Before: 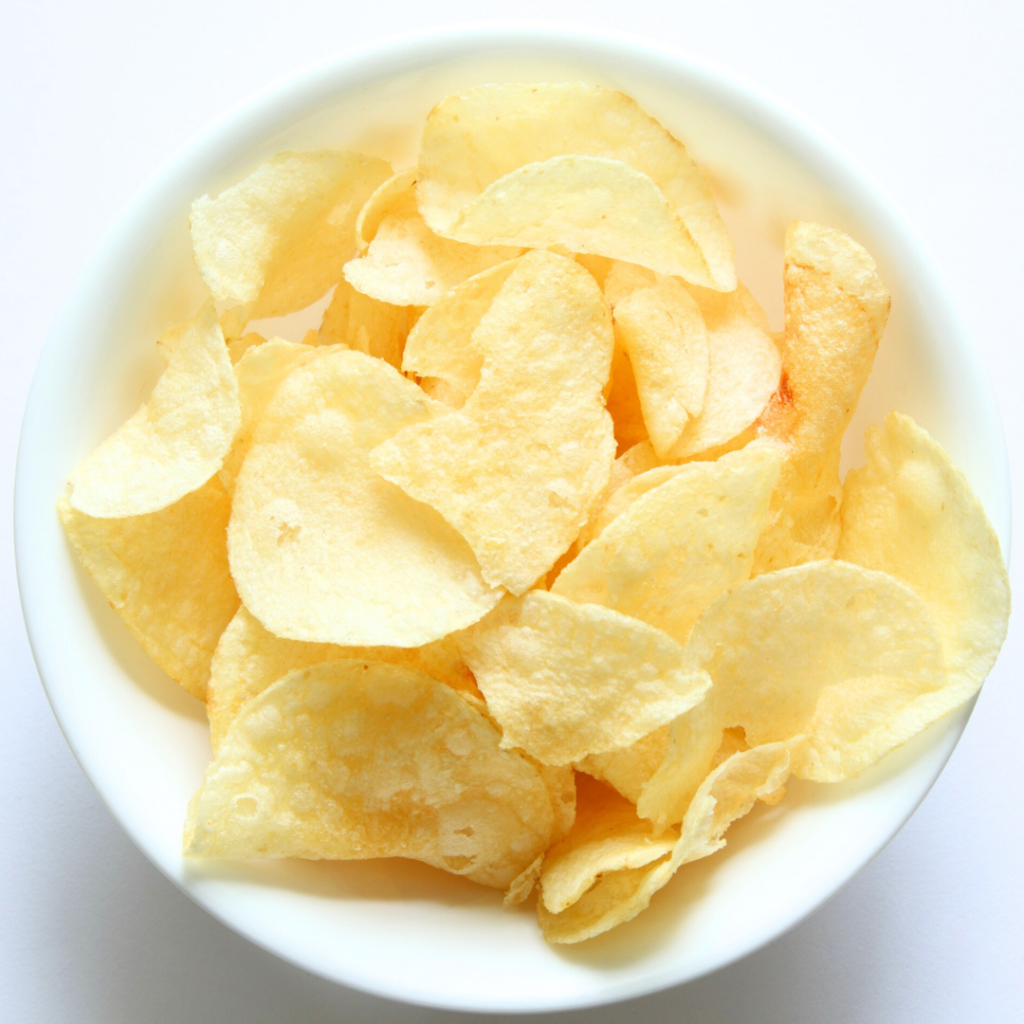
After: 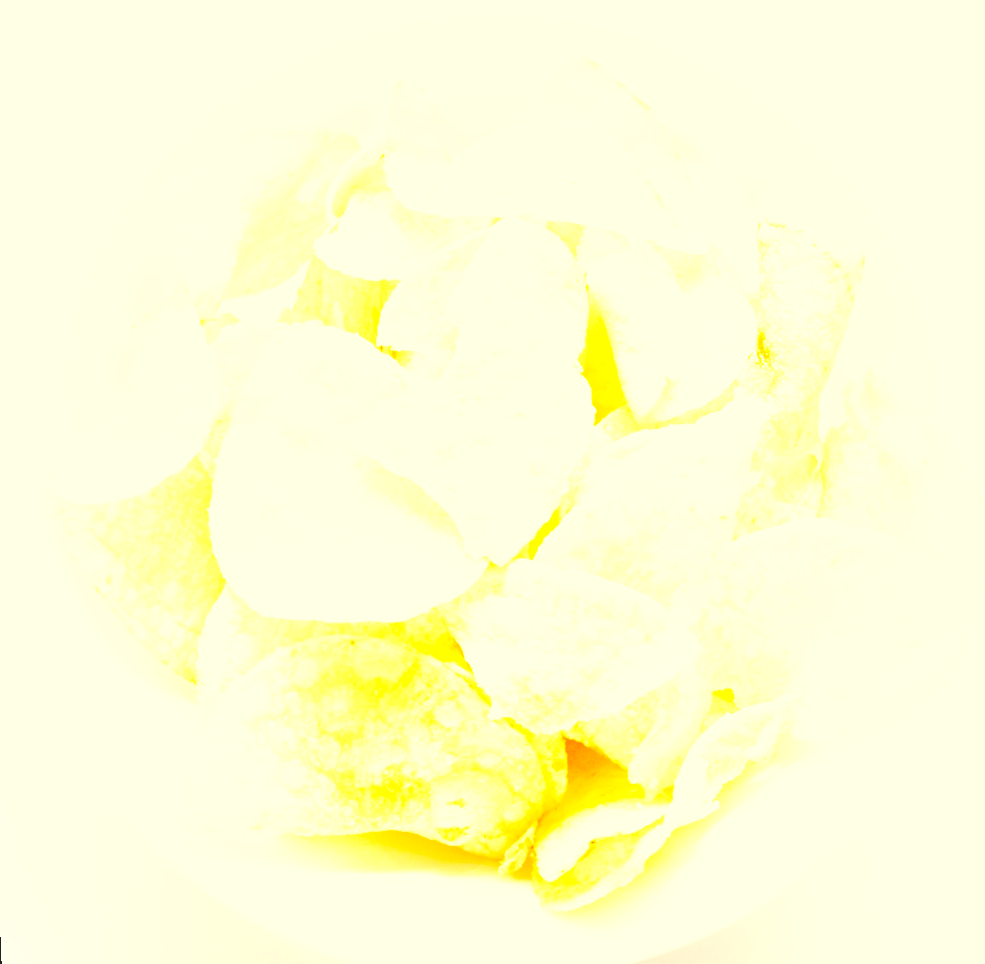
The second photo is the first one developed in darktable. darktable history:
exposure: exposure 1 EV, compensate highlight preservation false
local contrast: highlights 100%, shadows 100%, detail 200%, midtone range 0.2
color correction: highlights a* 1.39, highlights b* 17.83
tone curve: curves: ch0 [(0, 0.046) (0.04, 0.074) (0.831, 0.861) (1, 1)]; ch1 [(0, 0) (0.146, 0.159) (0.338, 0.365) (0.417, 0.455) (0.489, 0.486) (0.504, 0.502) (0.529, 0.537) (0.563, 0.567) (1, 1)]; ch2 [(0, 0) (0.307, 0.298) (0.388, 0.375) (0.443, 0.456) (0.485, 0.492) (0.544, 0.525) (1, 1)], color space Lab, independent channels, preserve colors none
levels: levels [0, 0.397, 0.955]
base curve: curves: ch0 [(0, 0) (0.007, 0.004) (0.027, 0.03) (0.046, 0.07) (0.207, 0.54) (0.442, 0.872) (0.673, 0.972) (1, 1)], preserve colors none
tone equalizer: -7 EV 0.13 EV, smoothing diameter 25%, edges refinement/feathering 10, preserve details guided filter
rotate and perspective: rotation -2.12°, lens shift (vertical) 0.009, lens shift (horizontal) -0.008, automatic cropping original format, crop left 0.036, crop right 0.964, crop top 0.05, crop bottom 0.959
